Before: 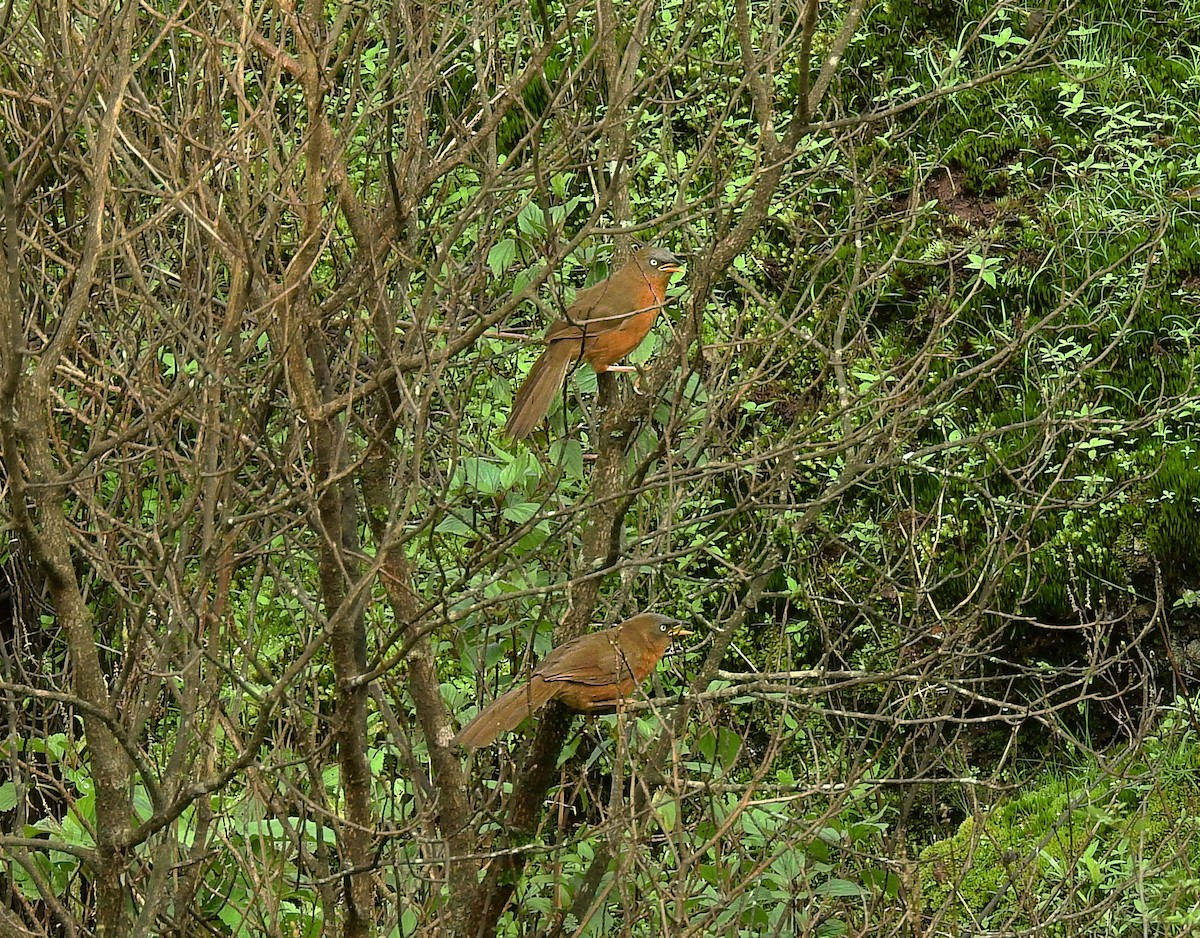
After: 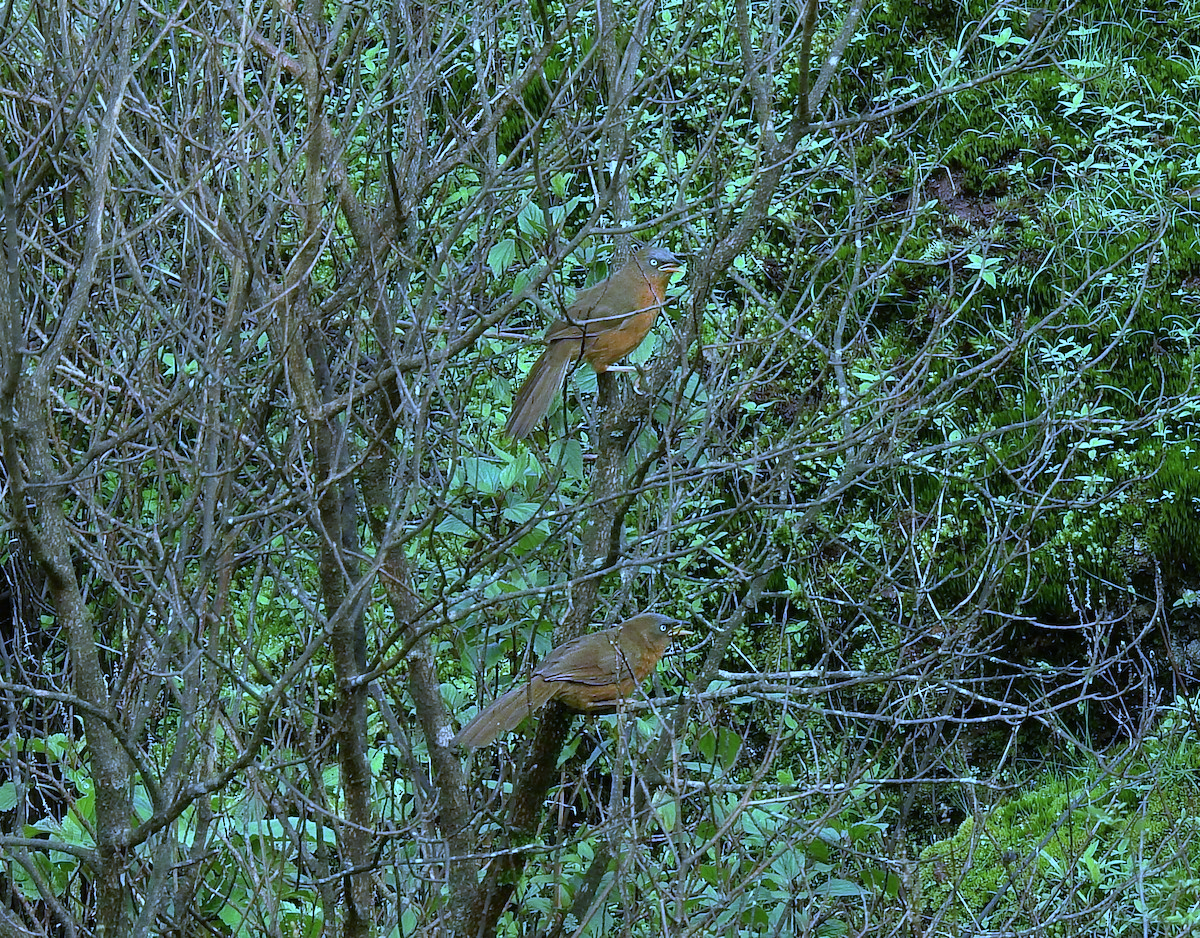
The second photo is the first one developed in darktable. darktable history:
white balance: red 0.766, blue 1.537
color calibration: illuminant as shot in camera, x 0.358, y 0.373, temperature 4628.91 K
